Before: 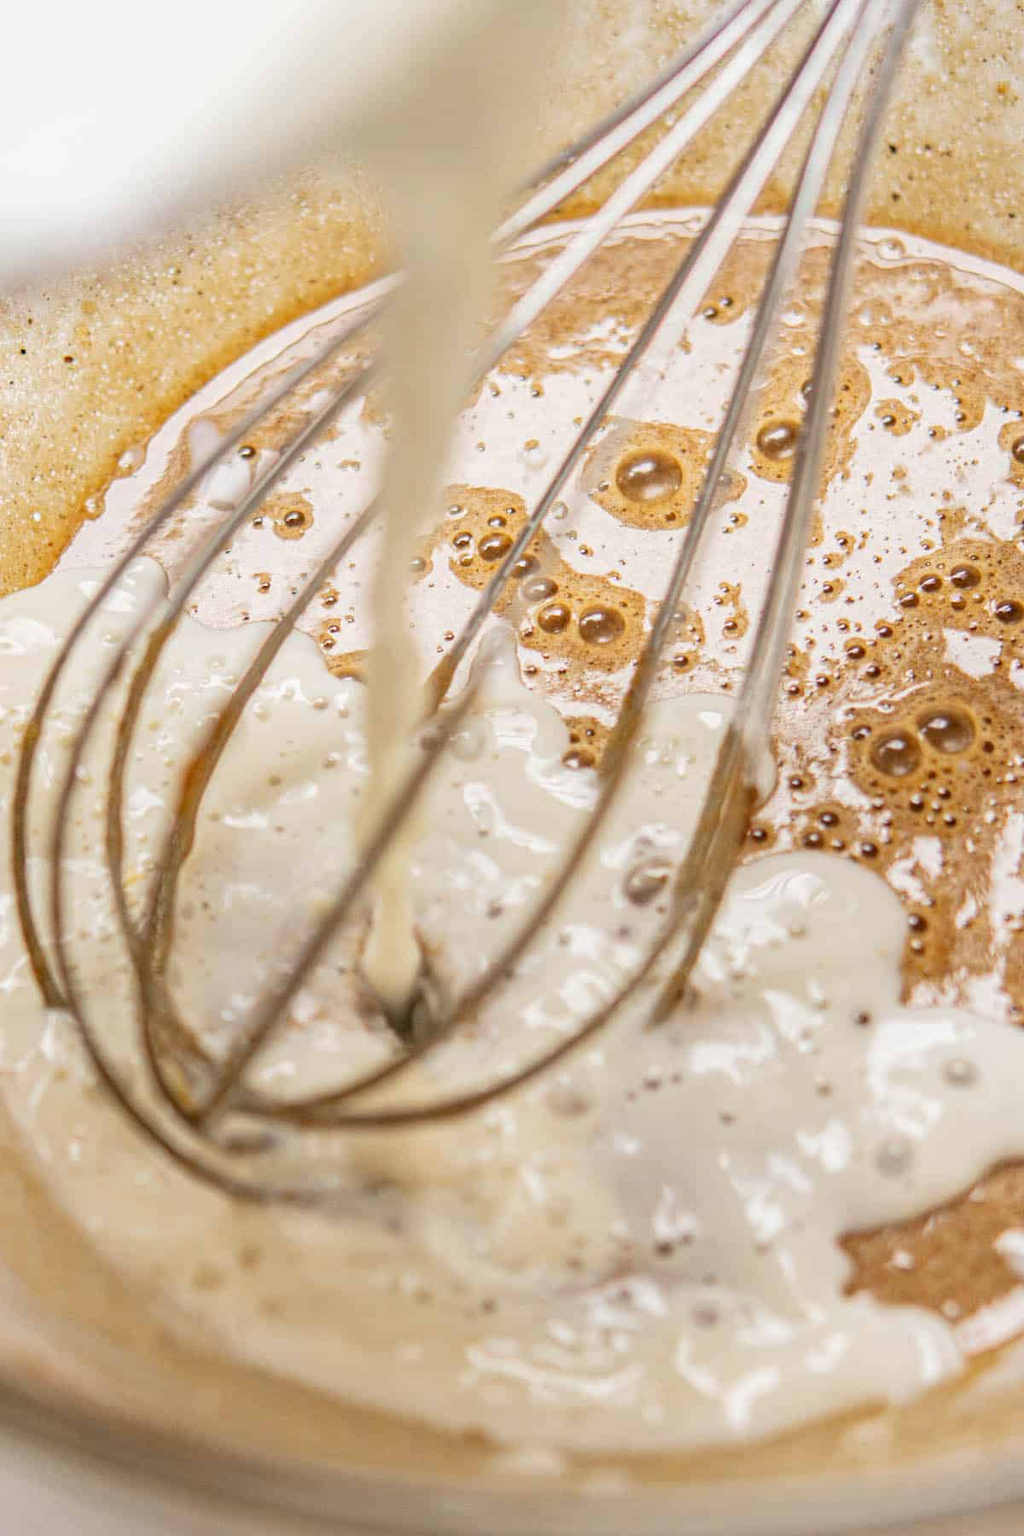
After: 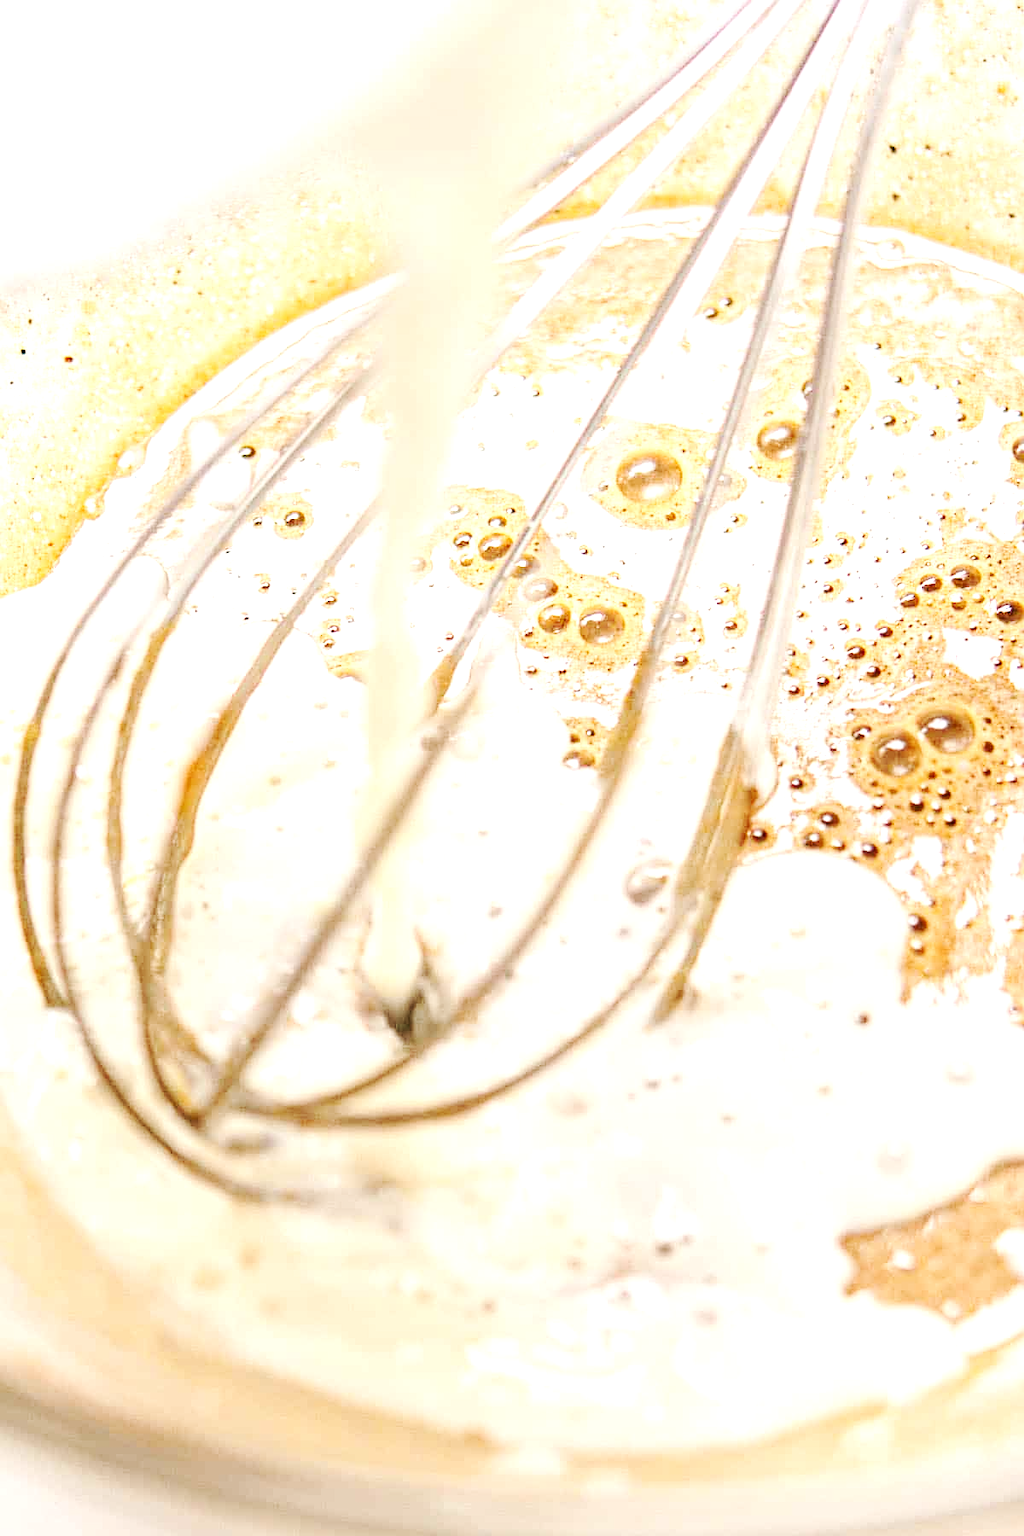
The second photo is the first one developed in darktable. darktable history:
base curve: curves: ch0 [(0, 0) (0.025, 0.046) (0.112, 0.277) (0.467, 0.74) (0.814, 0.929) (1, 0.942)], preserve colors none
shadows and highlights: radius 112.18, shadows 51.41, white point adjustment 8.97, highlights -5.58, soften with gaussian
sharpen: on, module defaults
contrast brightness saturation: contrast 0.102, brightness 0.02, saturation 0.024
